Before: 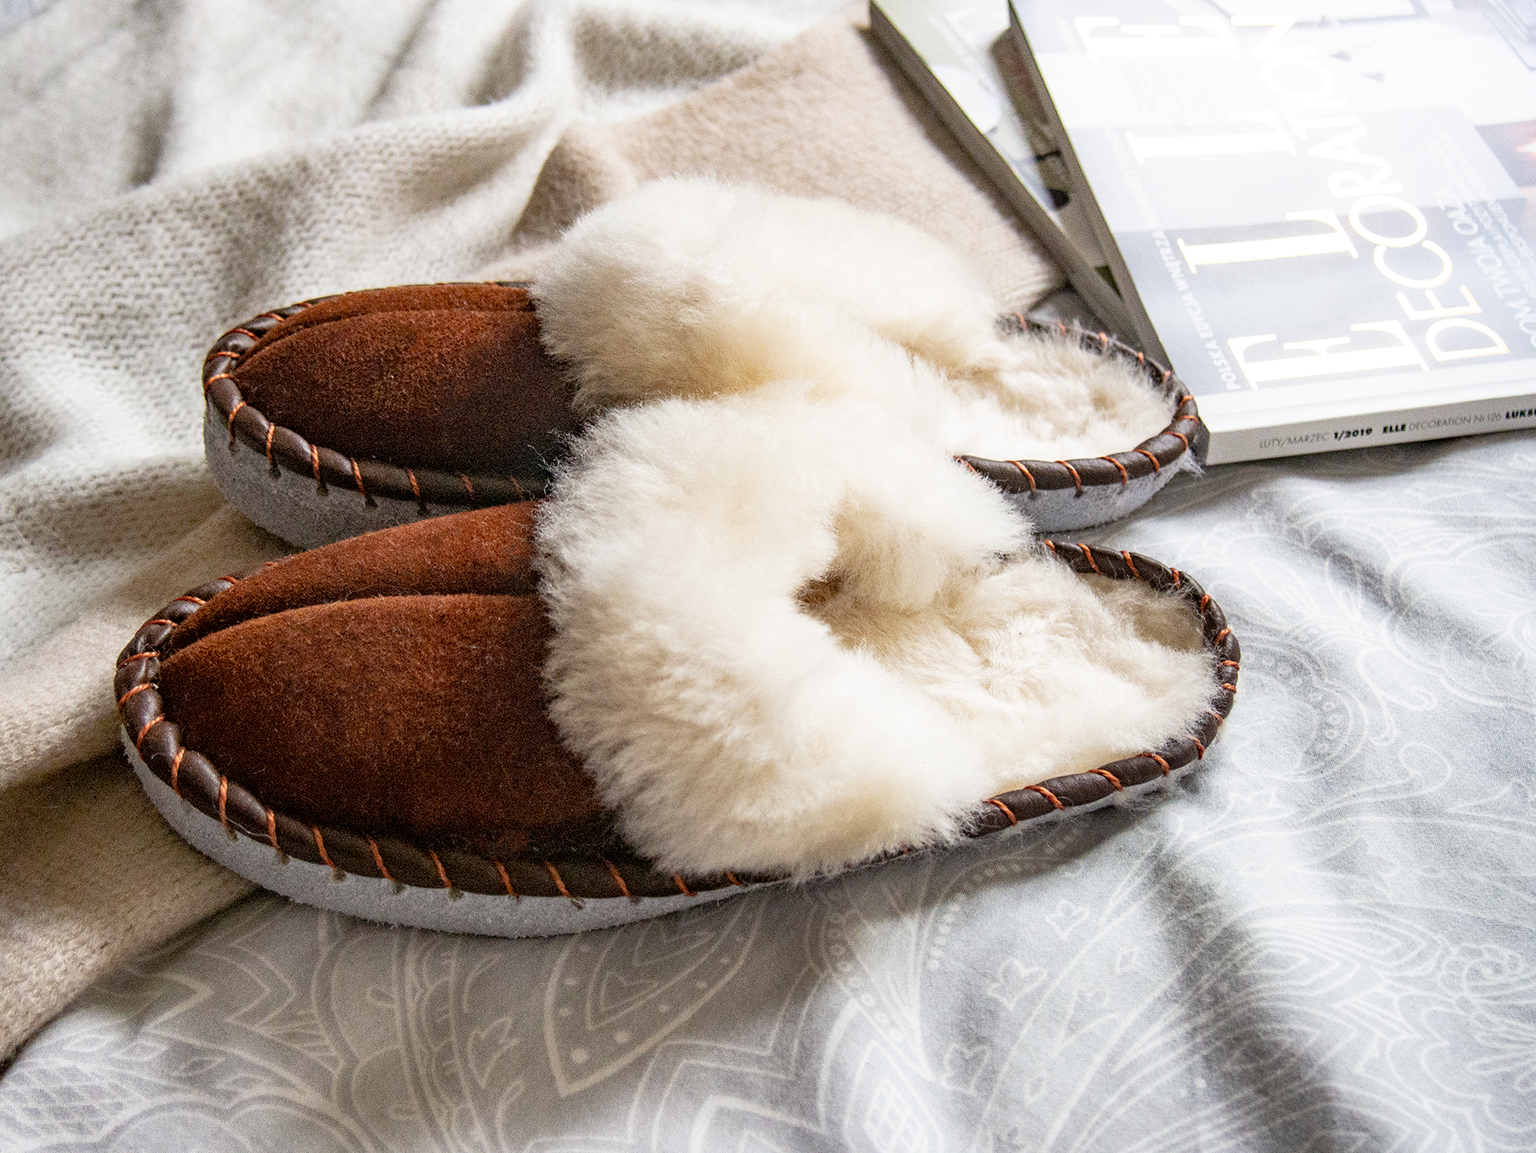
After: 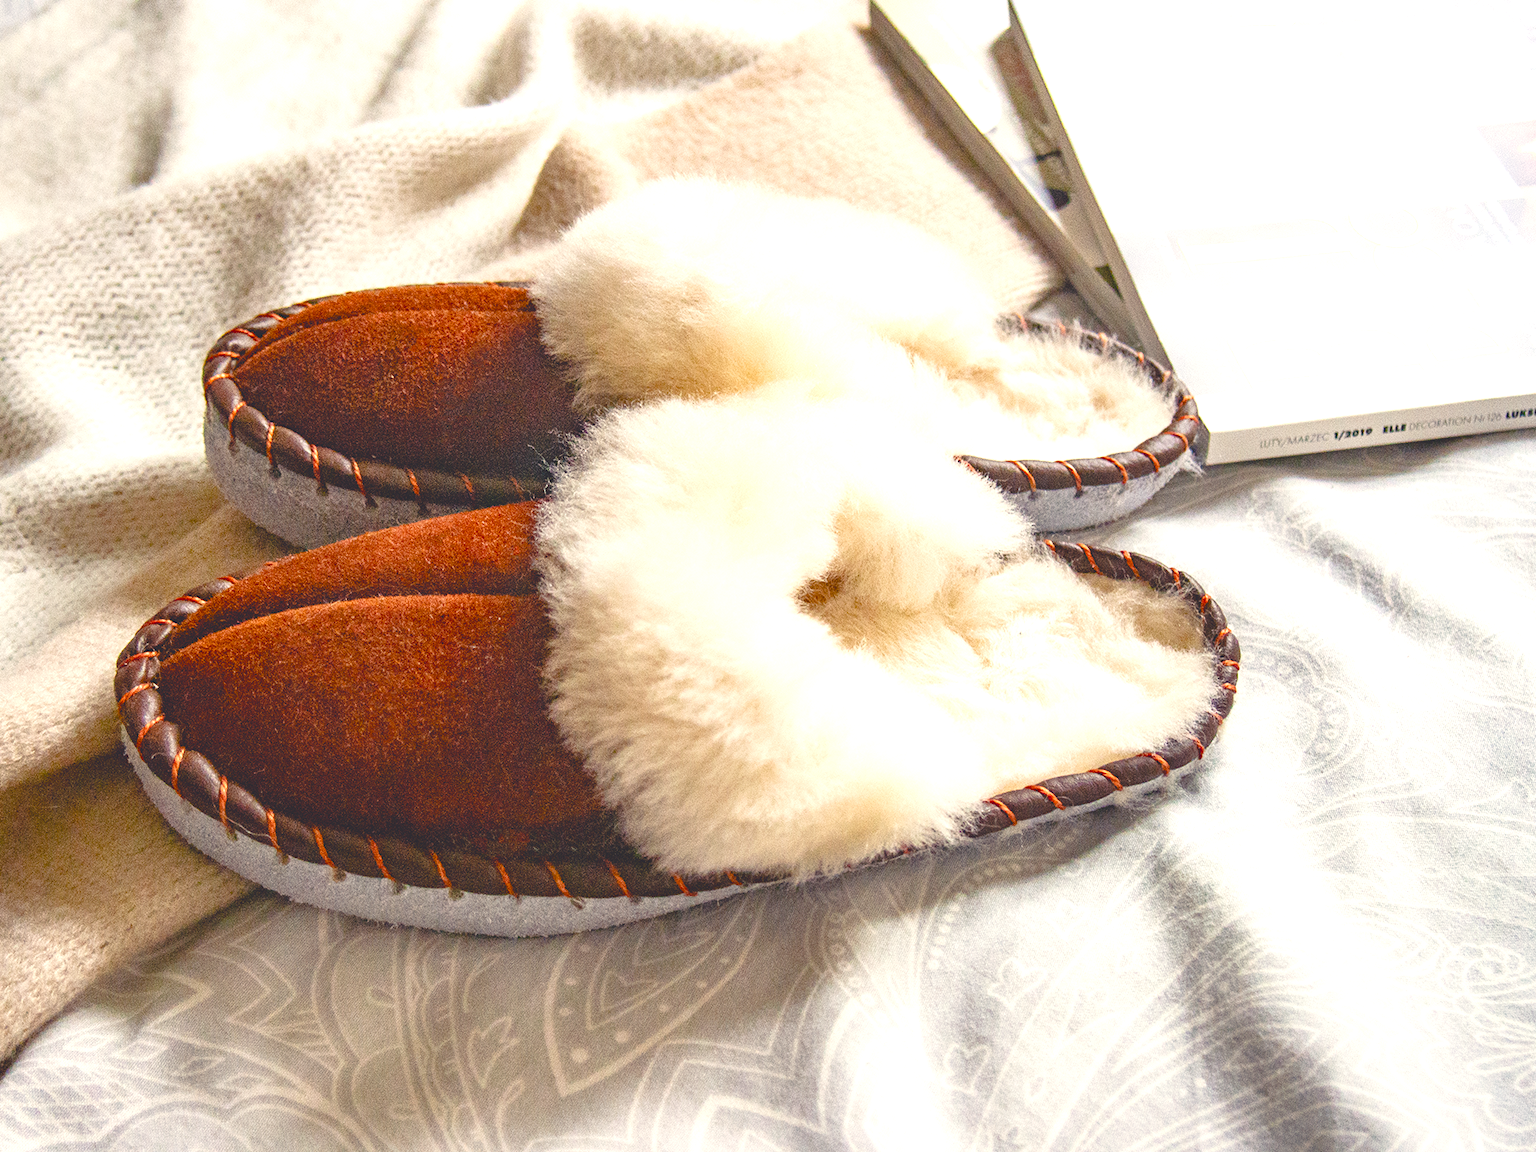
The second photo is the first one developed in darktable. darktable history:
exposure: exposure 0.507 EV, compensate highlight preservation false
vibrance: vibrance 15%
color balance rgb: shadows lift › chroma 3%, shadows lift › hue 280.8°, power › hue 330°, highlights gain › chroma 3%, highlights gain › hue 75.6°, global offset › luminance 2%, perceptual saturation grading › global saturation 20%, perceptual saturation grading › highlights -25%, perceptual saturation grading › shadows 50%, global vibrance 20.33%
levels: levels [0, 0.478, 1]
